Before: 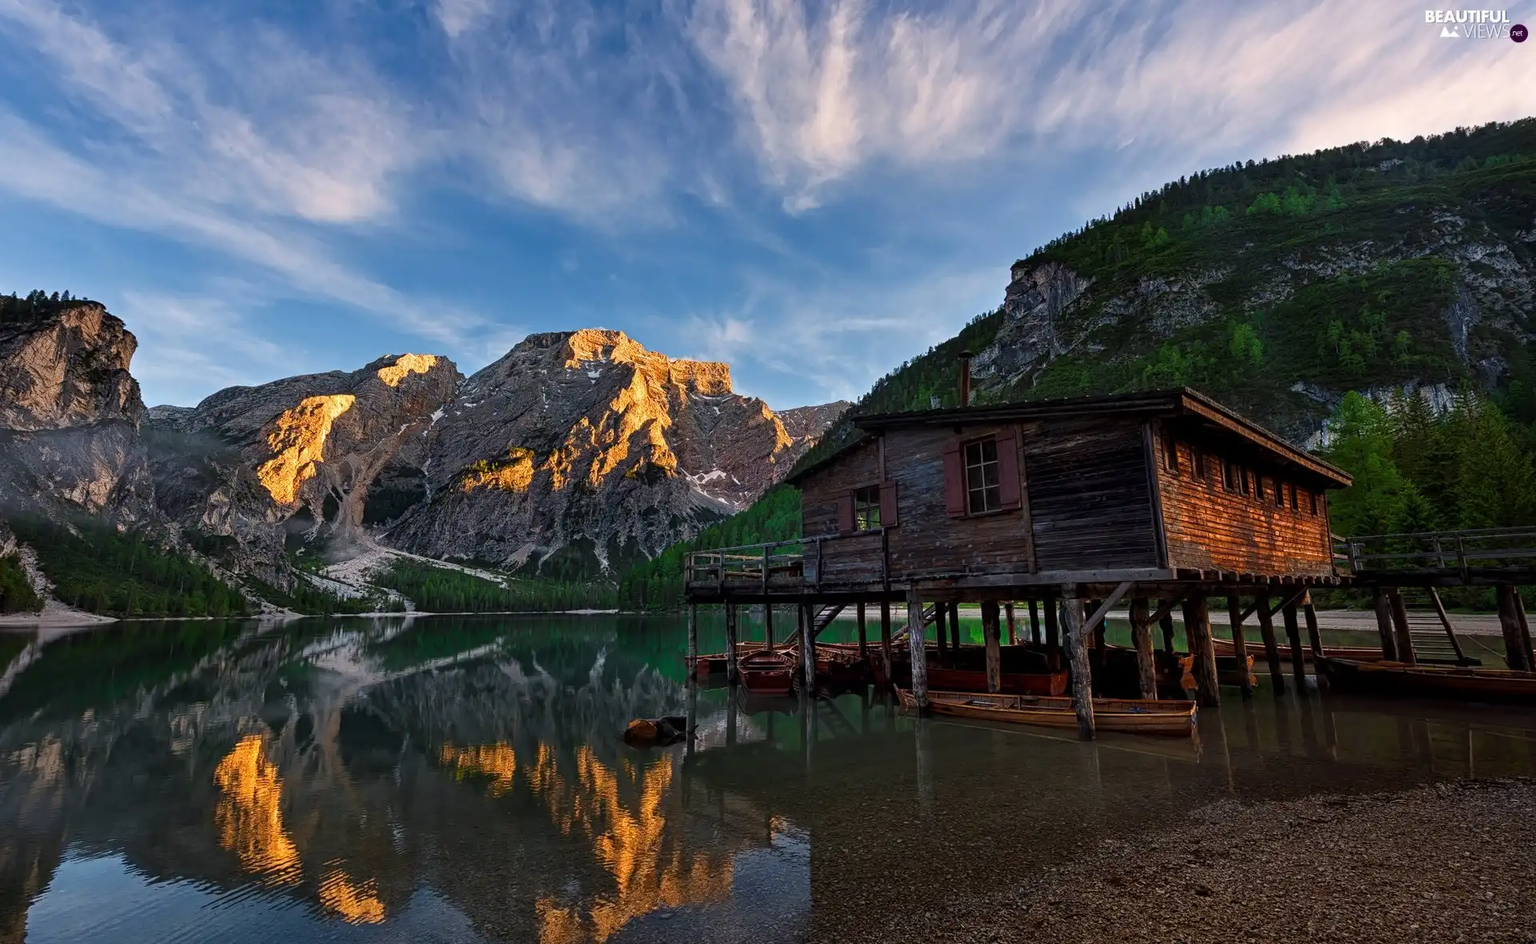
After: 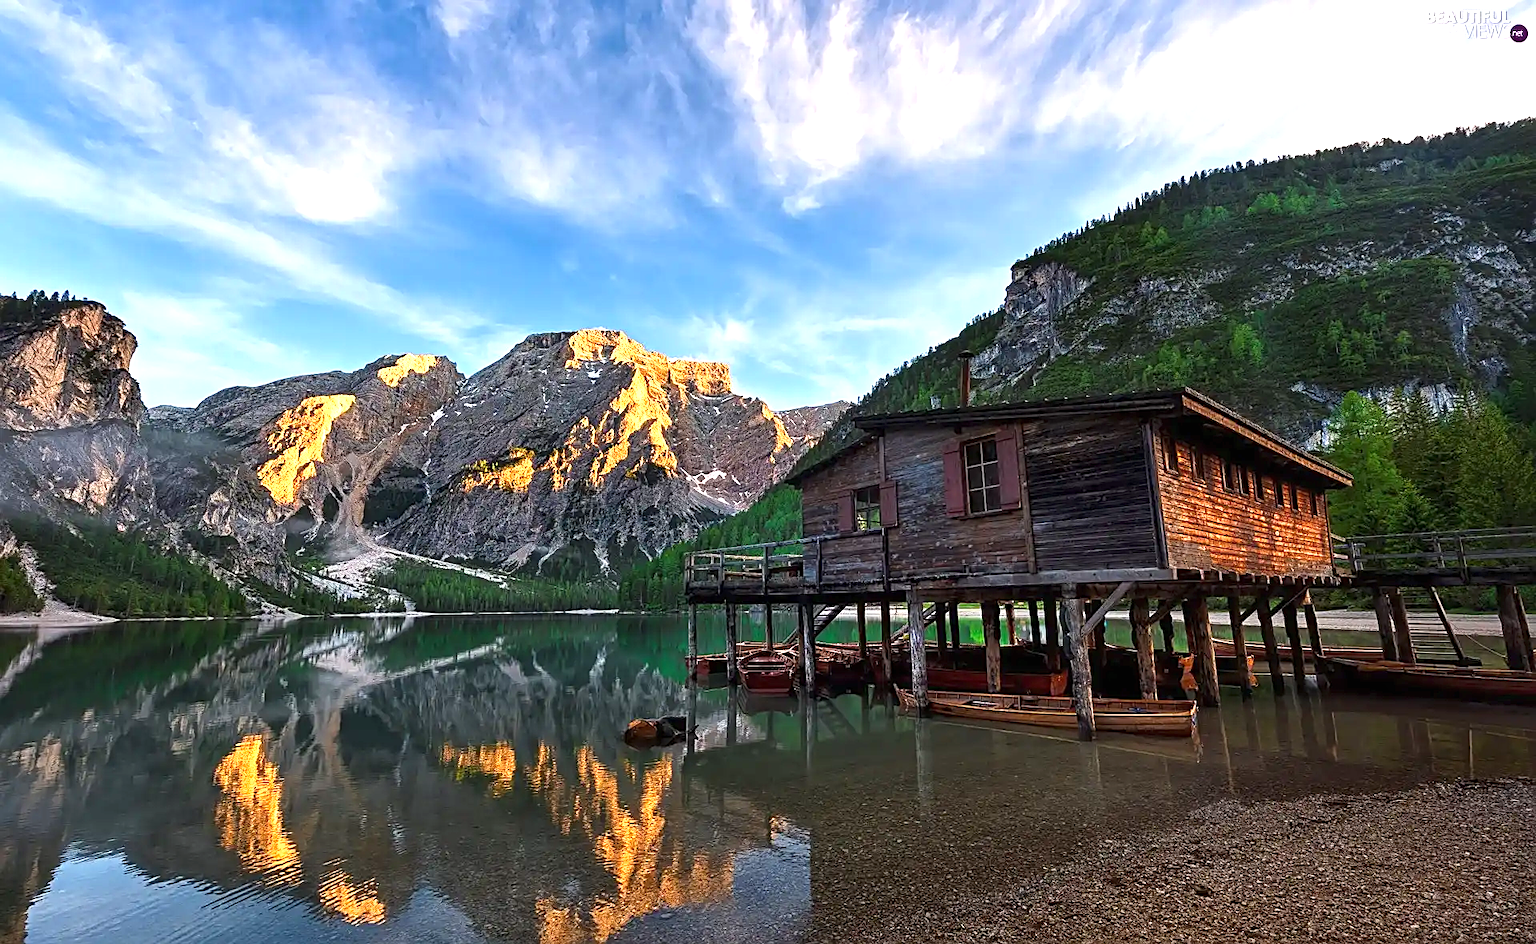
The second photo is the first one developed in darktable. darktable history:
shadows and highlights: shadows 61.39, white point adjustment 0.516, highlights -33.94, compress 83.44%
sharpen: on, module defaults
exposure: black level correction 0, exposure 1.198 EV, compensate highlight preservation false
